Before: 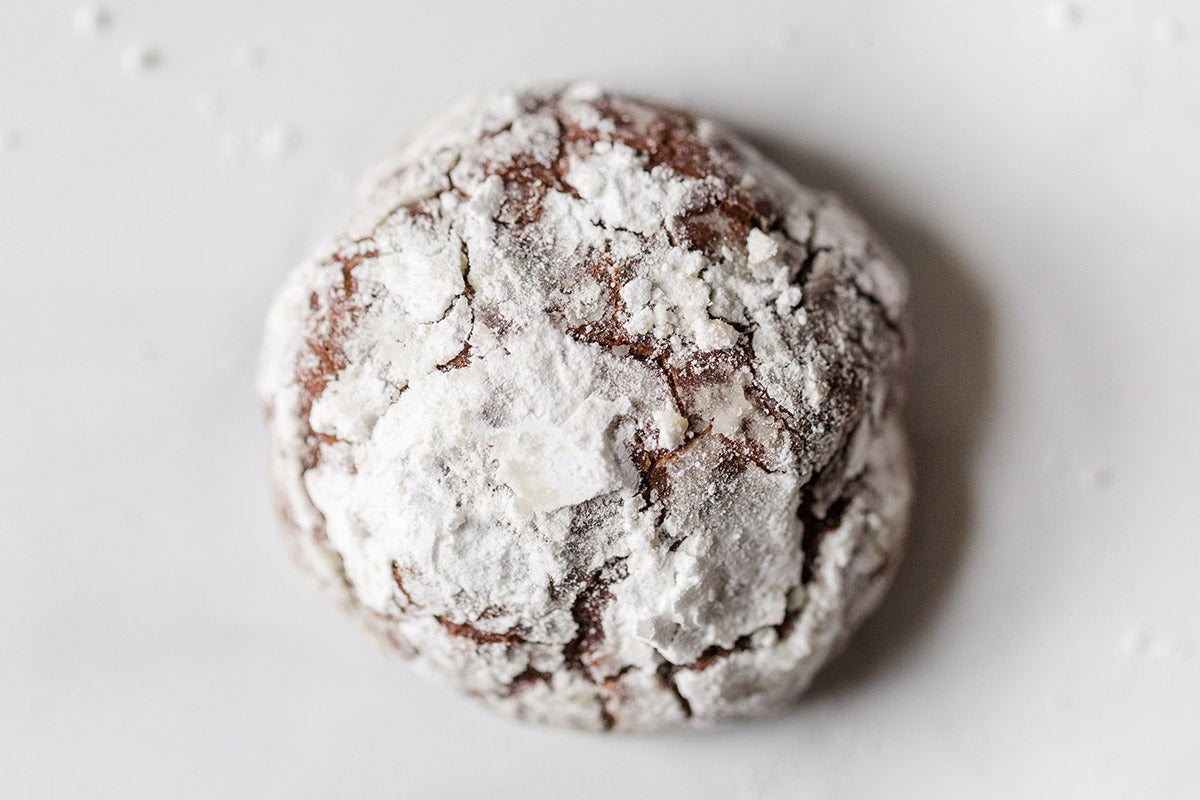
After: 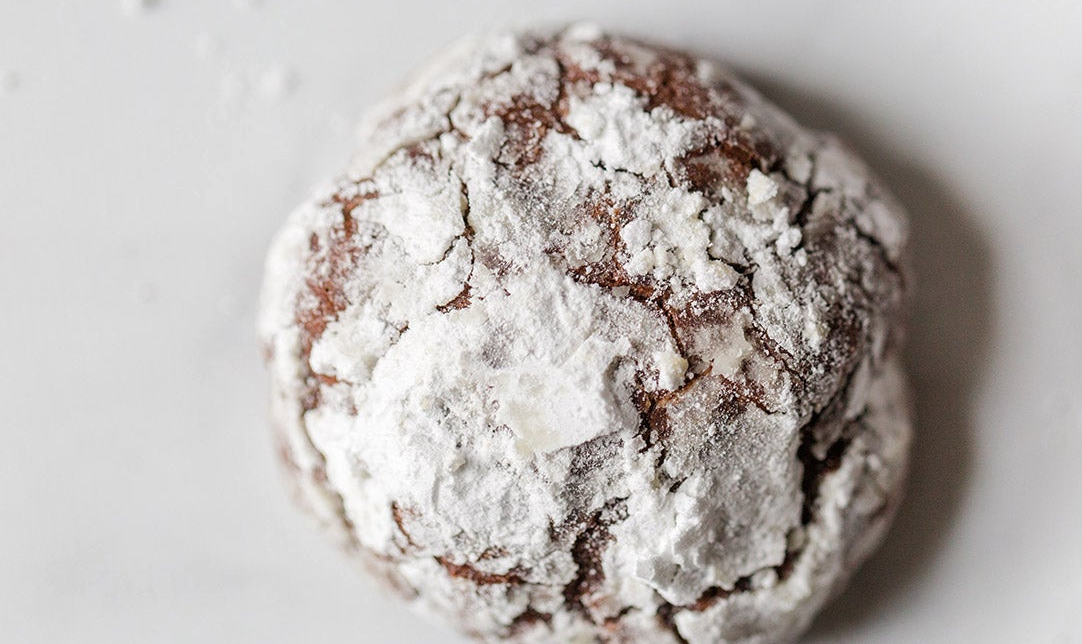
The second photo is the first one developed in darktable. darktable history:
crop: top 7.435%, right 9.787%, bottom 12.017%
tone equalizer: edges refinement/feathering 500, mask exposure compensation -1.57 EV, preserve details no
shadows and highlights: shadows 25.61, highlights -24.35
